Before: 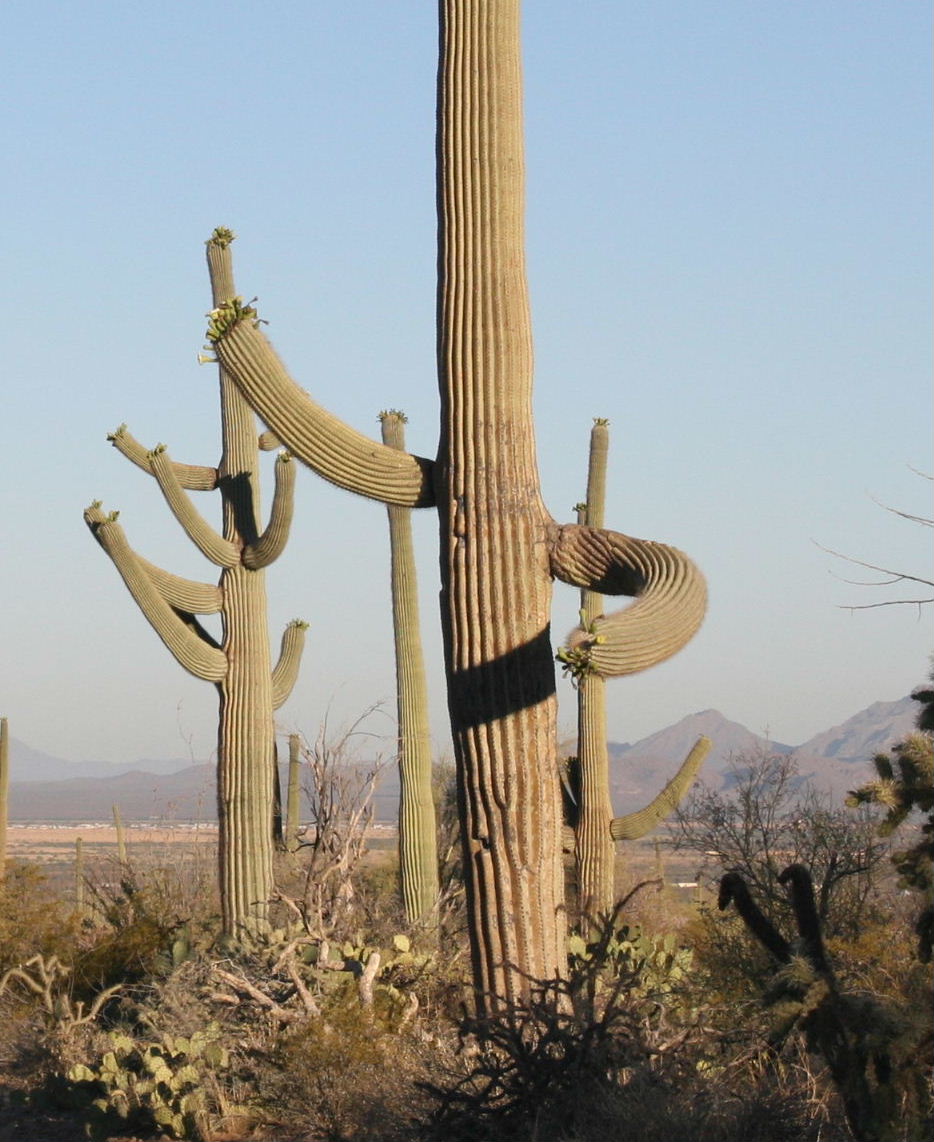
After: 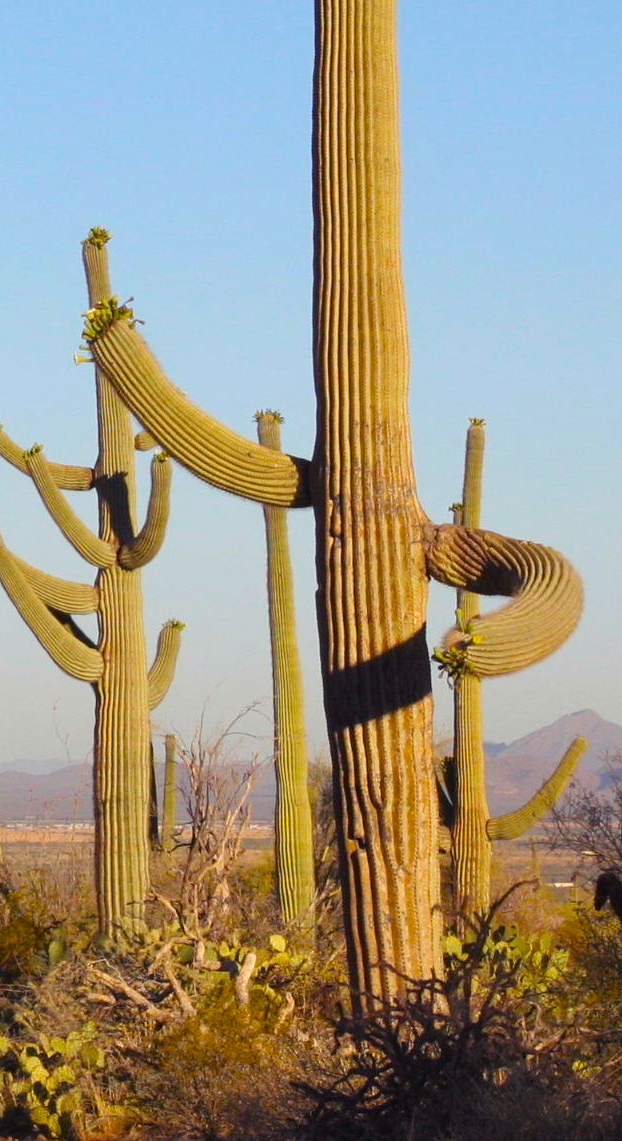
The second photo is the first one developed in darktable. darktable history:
color balance rgb: shadows lift › chroma 6.106%, shadows lift › hue 304.06°, linear chroma grading › global chroma 24.44%, perceptual saturation grading › global saturation 30.085%
crop and rotate: left 13.341%, right 19.986%
